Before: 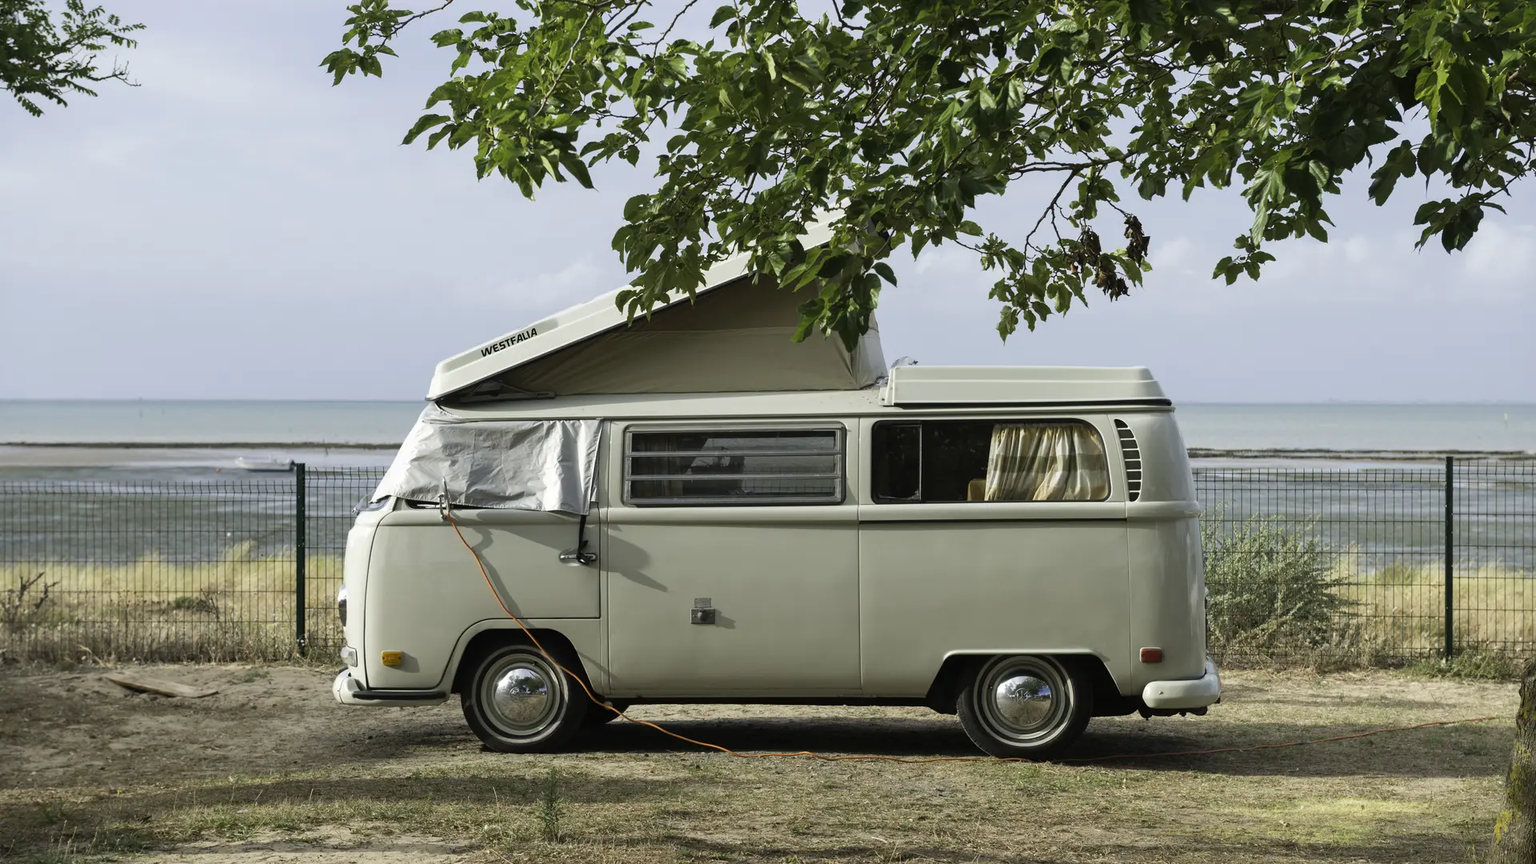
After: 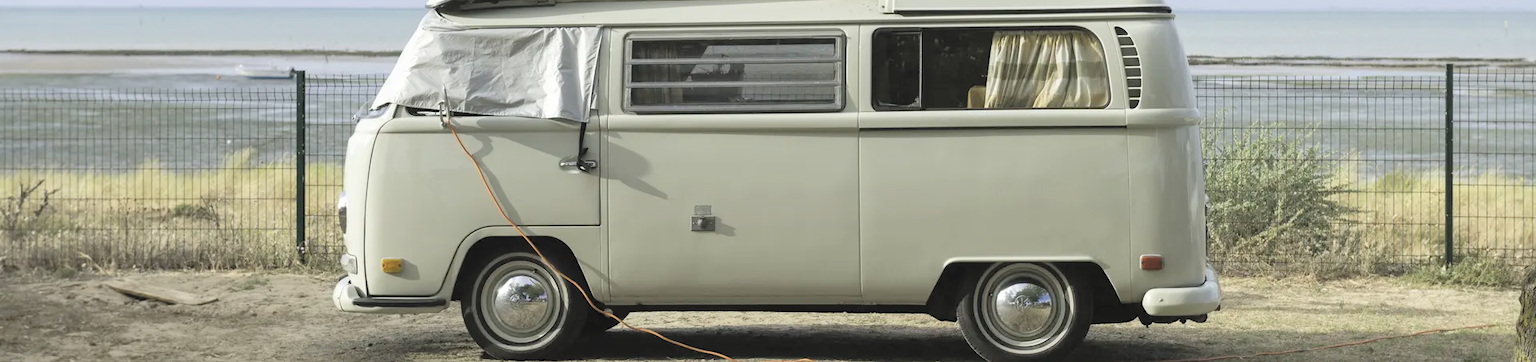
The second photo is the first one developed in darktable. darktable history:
crop: top 45.551%, bottom 12.262%
contrast brightness saturation: brightness 0.28
